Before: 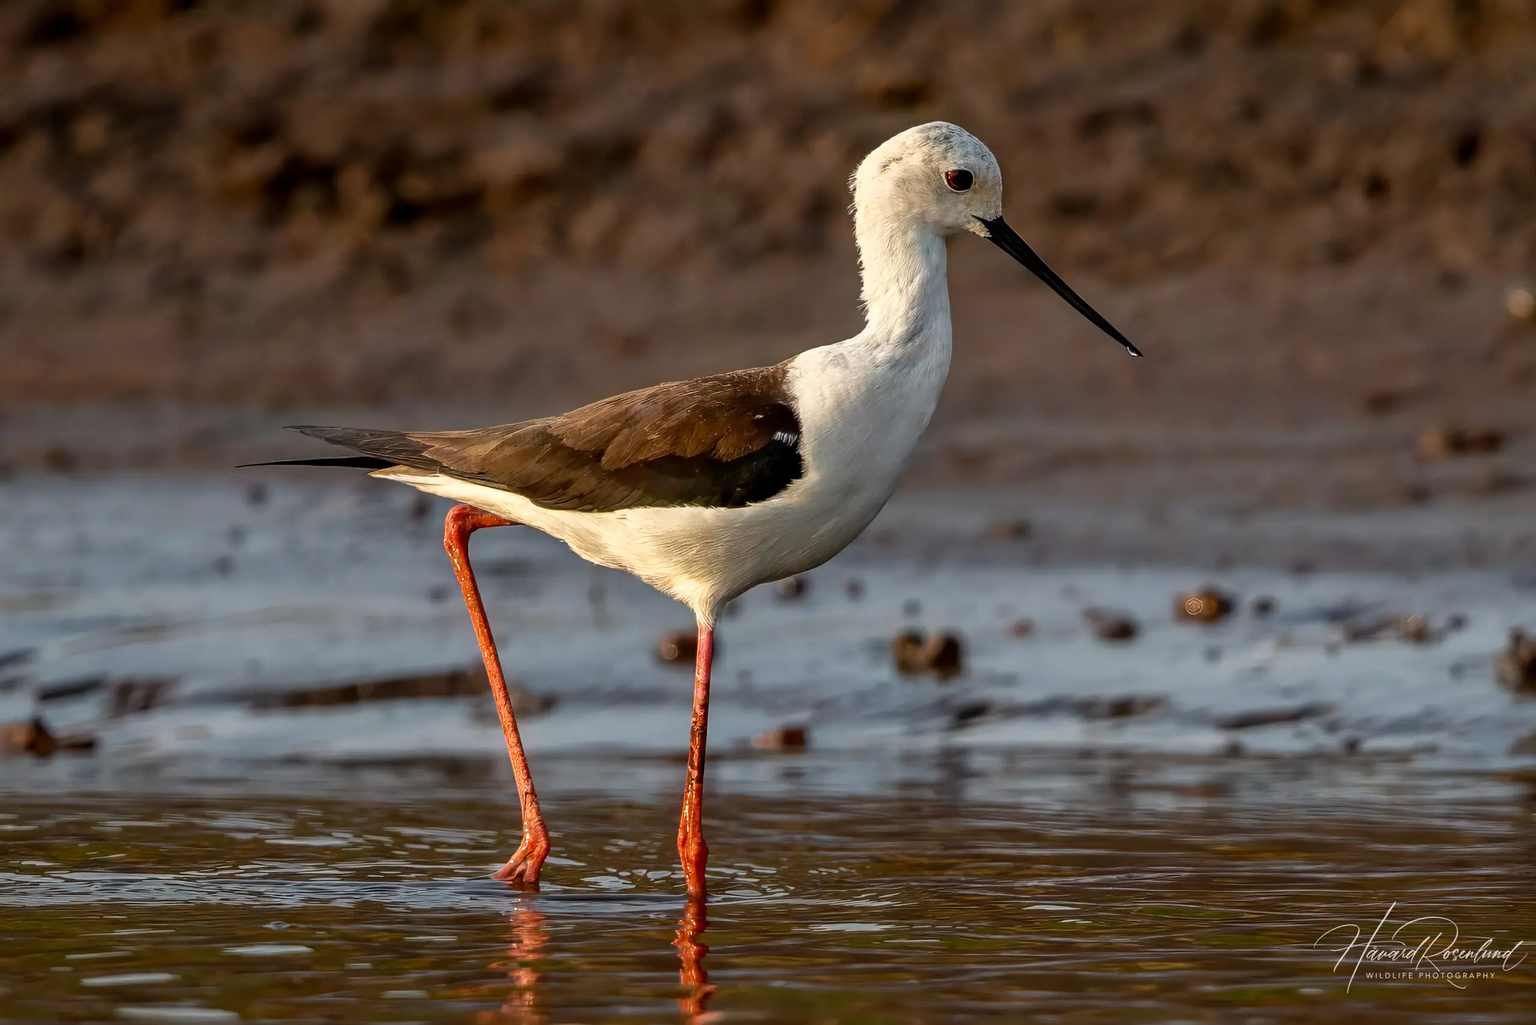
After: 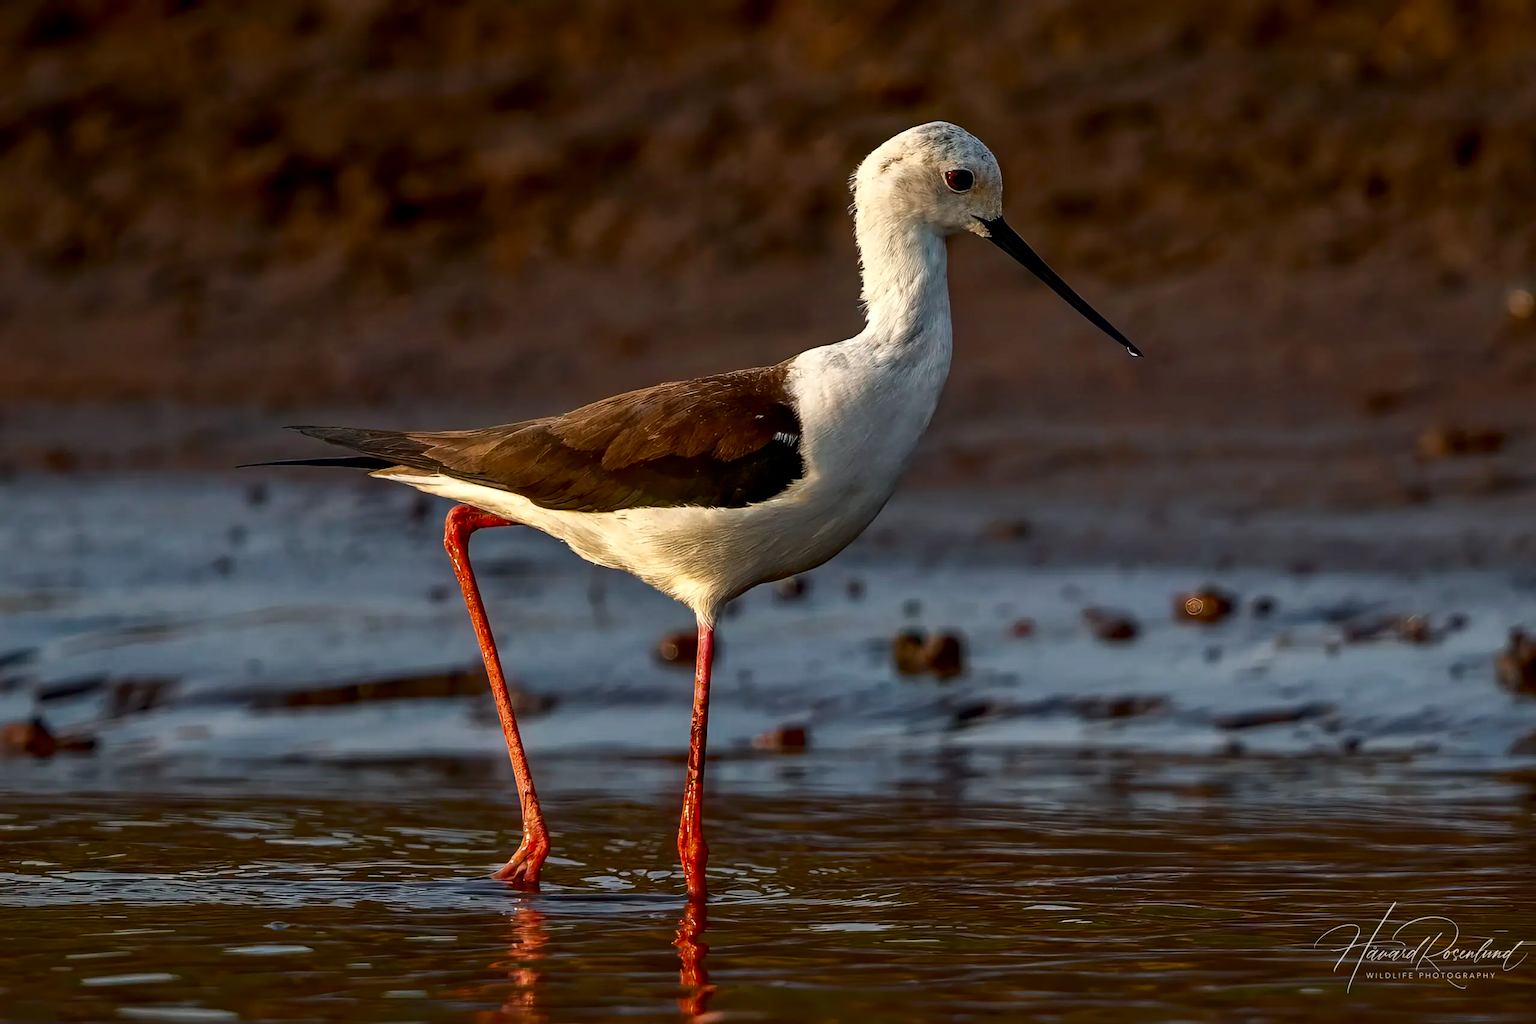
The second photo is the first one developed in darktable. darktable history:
haze removal: compatibility mode true, adaptive false
contrast brightness saturation: contrast 0.07, brightness -0.14, saturation 0.11
